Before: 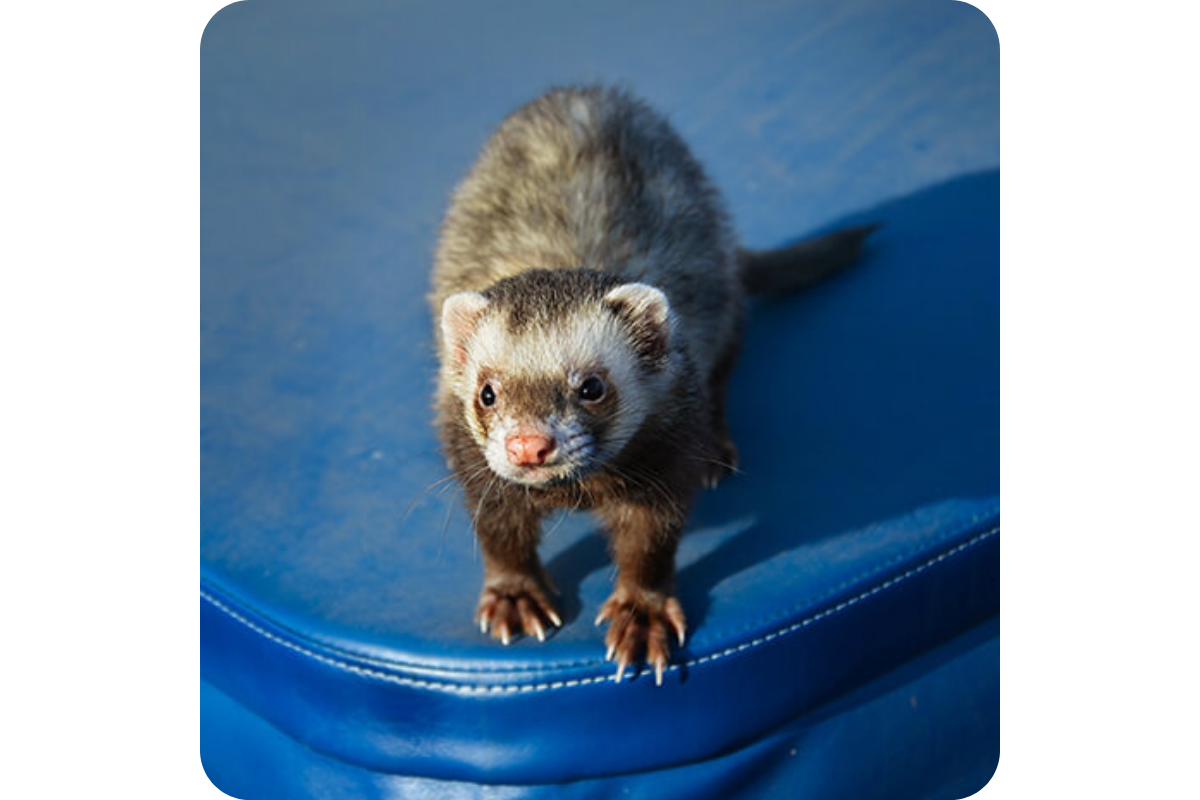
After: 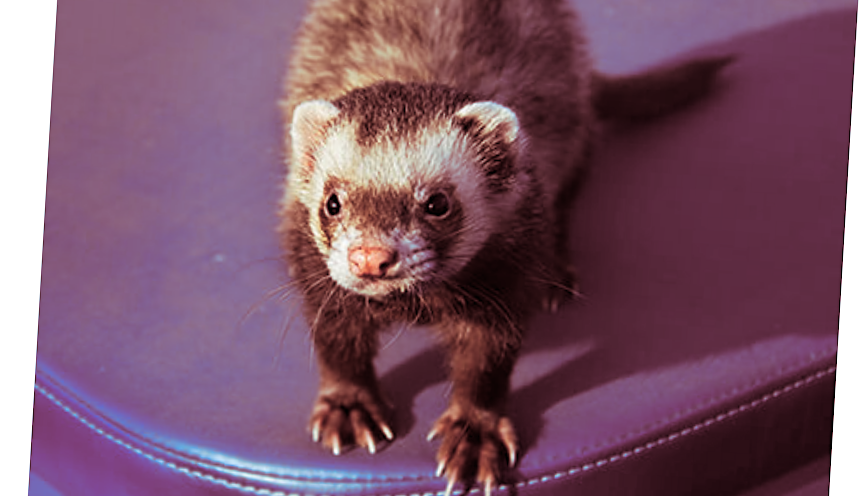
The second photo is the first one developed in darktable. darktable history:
split-toning: highlights › saturation 0, balance -61.83
crop and rotate: angle -3.37°, left 9.79%, top 20.73%, right 12.42%, bottom 11.82%
color balance rgb: perceptual saturation grading › global saturation 20%, perceptual saturation grading › highlights -25%, perceptual saturation grading › shadows 50%
sharpen: amount 0.2
